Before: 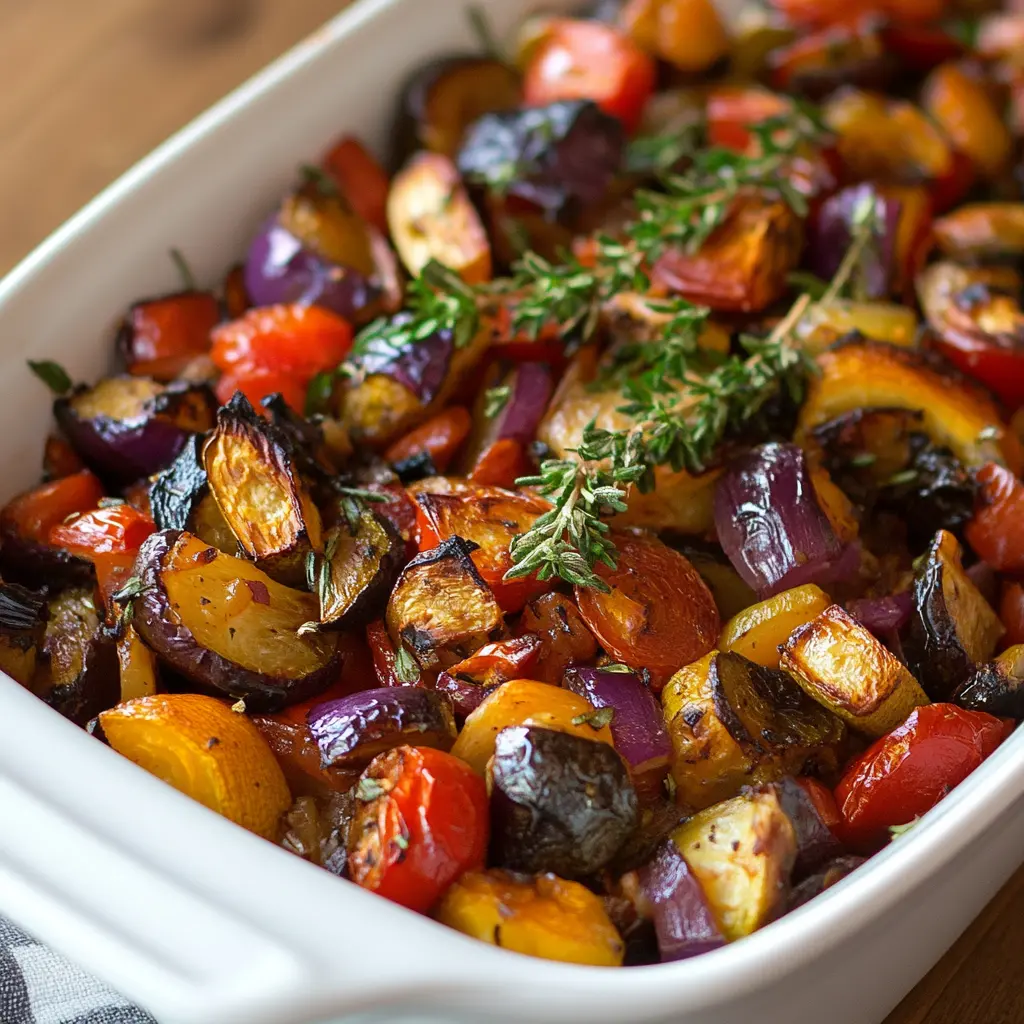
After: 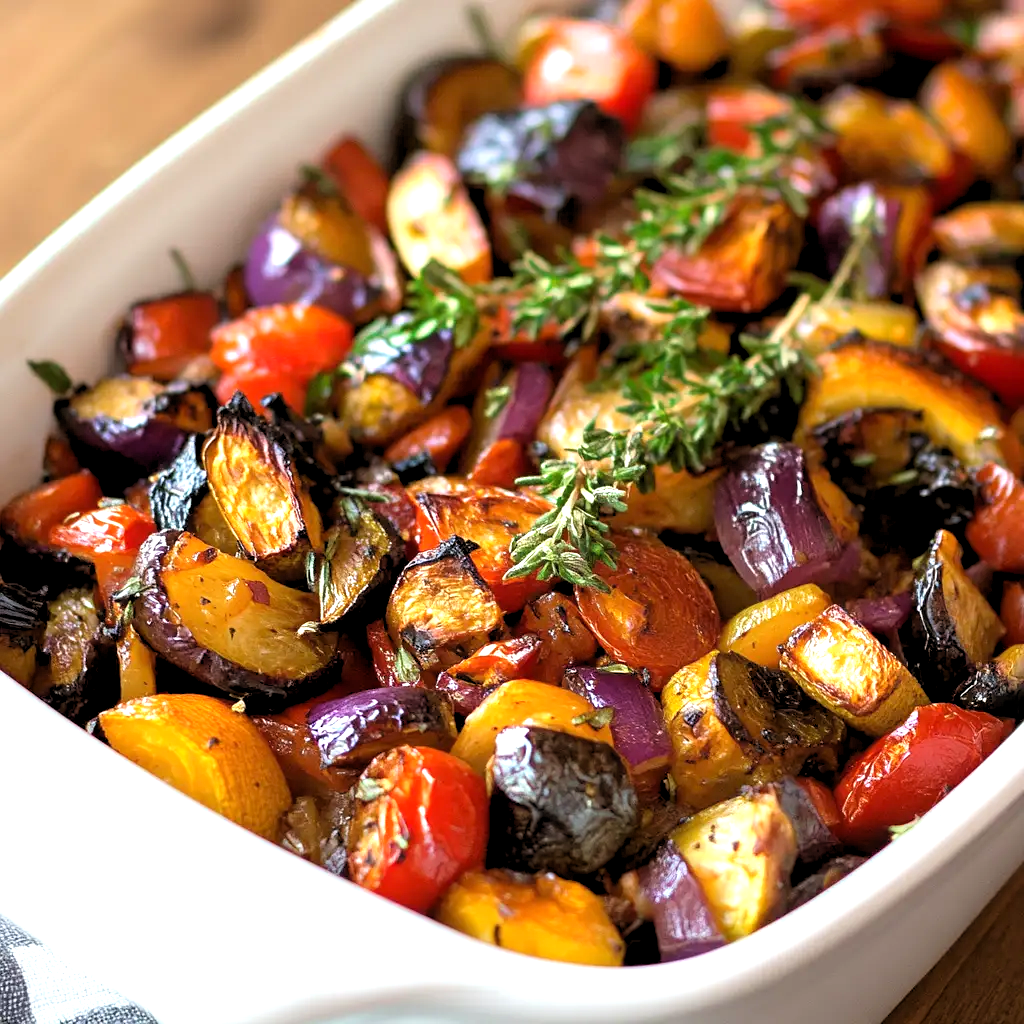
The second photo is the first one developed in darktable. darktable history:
exposure: exposure 0.556 EV, compensate highlight preservation false
rgb levels: levels [[0.01, 0.419, 0.839], [0, 0.5, 1], [0, 0.5, 1]]
